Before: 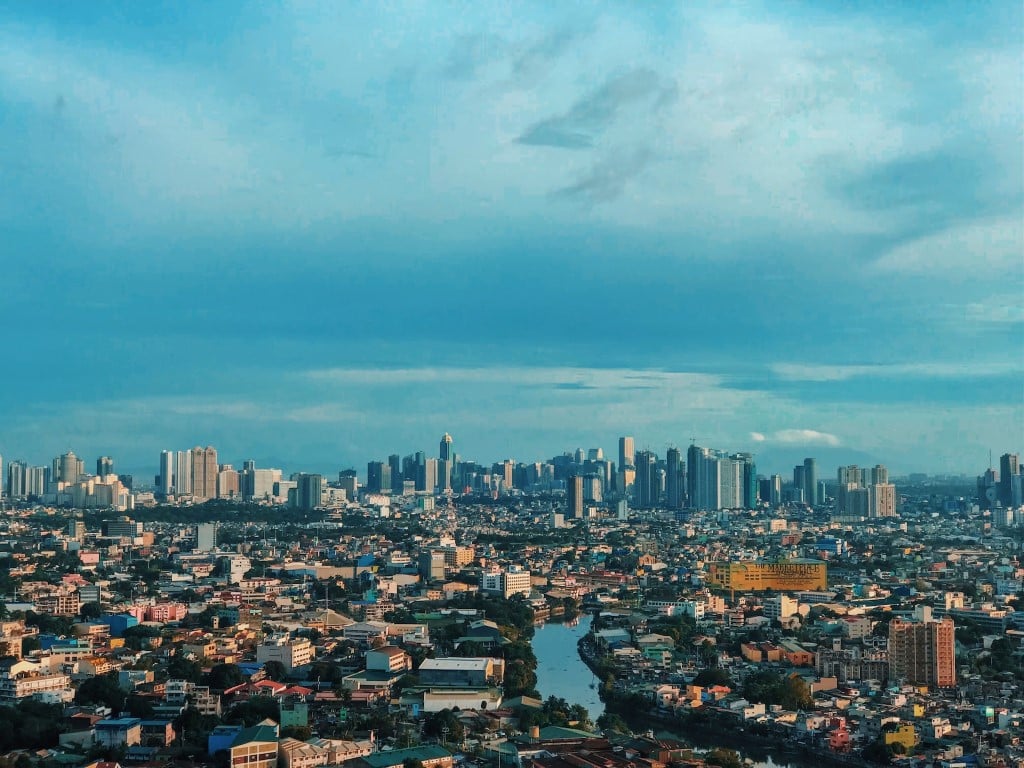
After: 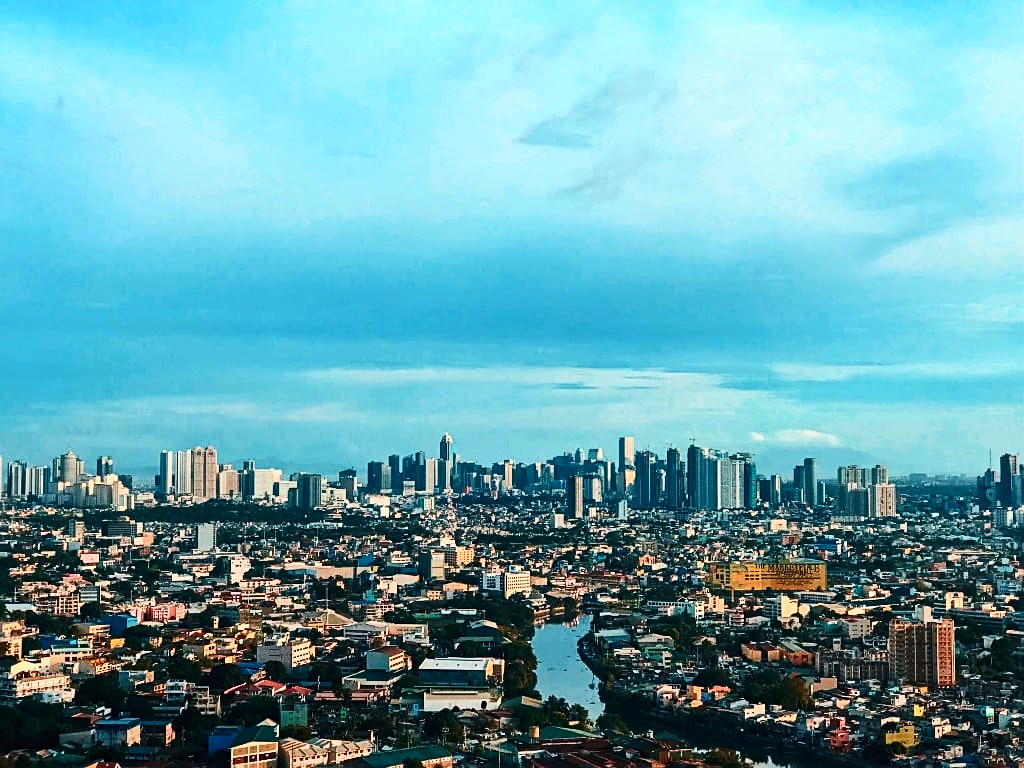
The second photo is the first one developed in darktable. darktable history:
contrast brightness saturation: contrast 0.4, brightness 0.1, saturation 0.21
sharpen: on, module defaults
